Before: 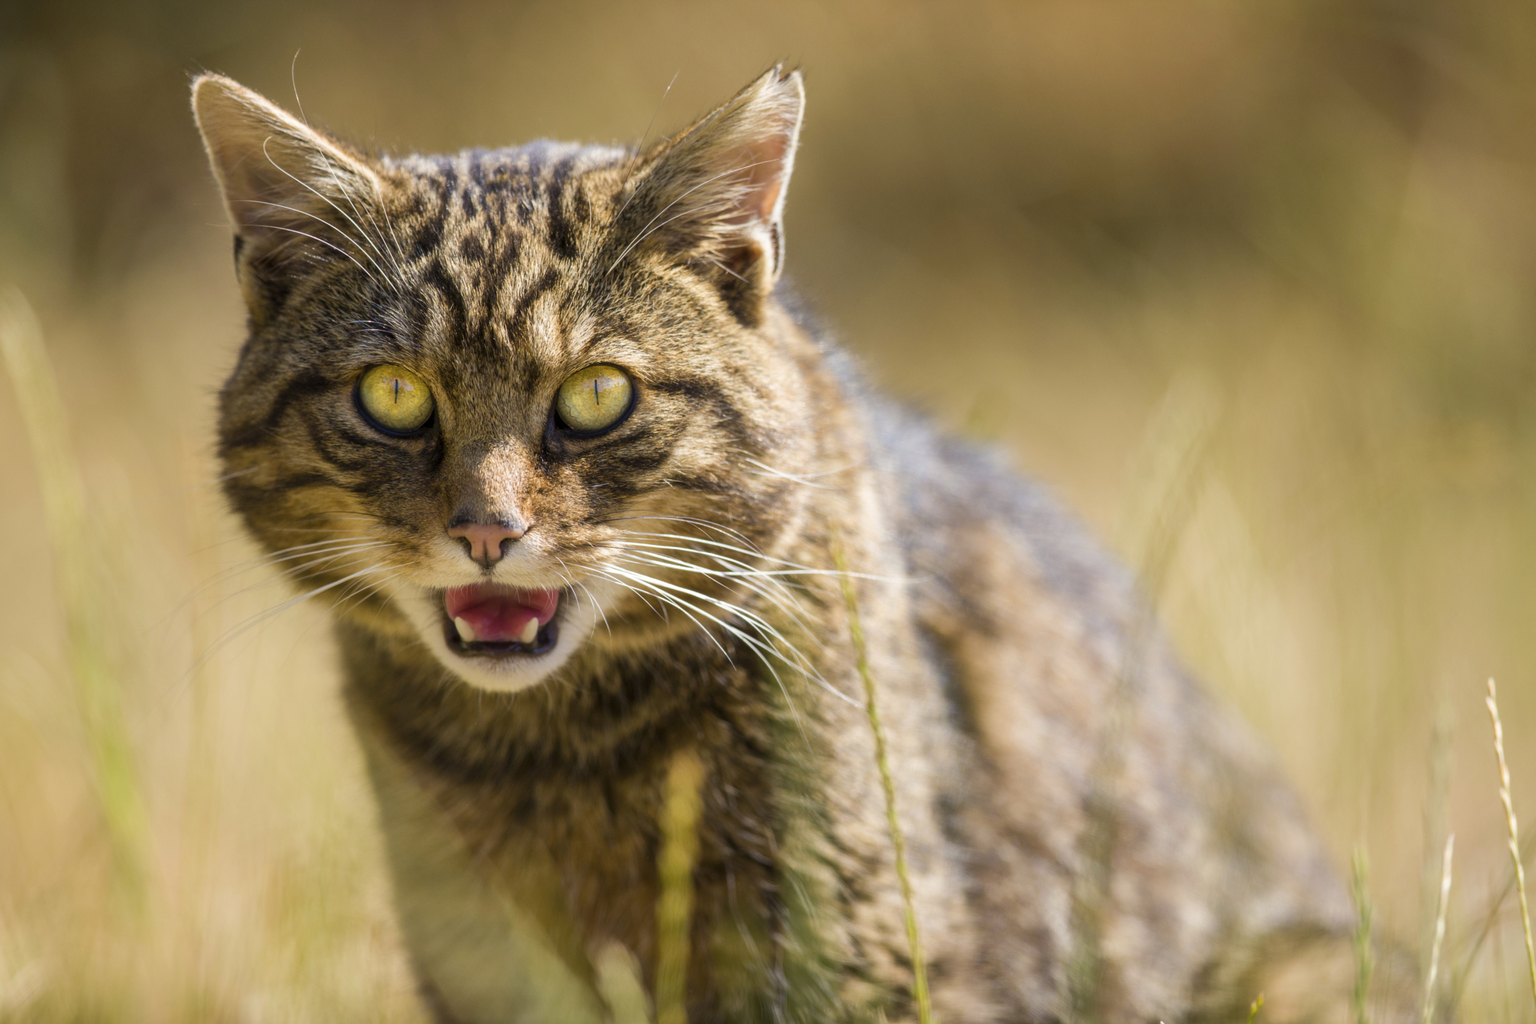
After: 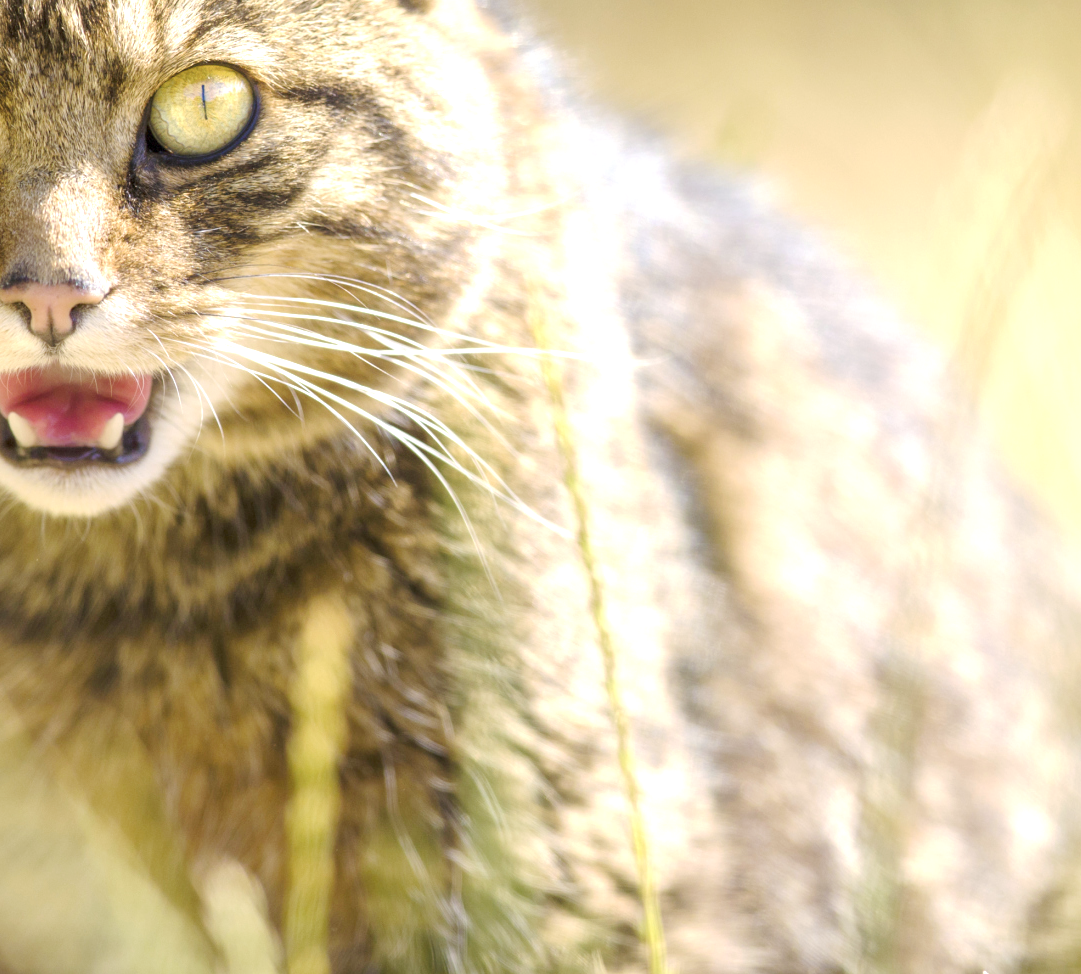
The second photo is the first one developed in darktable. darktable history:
base curve: curves: ch0 [(0, 0) (0.158, 0.273) (0.879, 0.895) (1, 1)], preserve colors none
exposure: exposure 1 EV, compensate highlight preservation false
crop and rotate: left 29.237%, top 31.152%, right 19.807%
